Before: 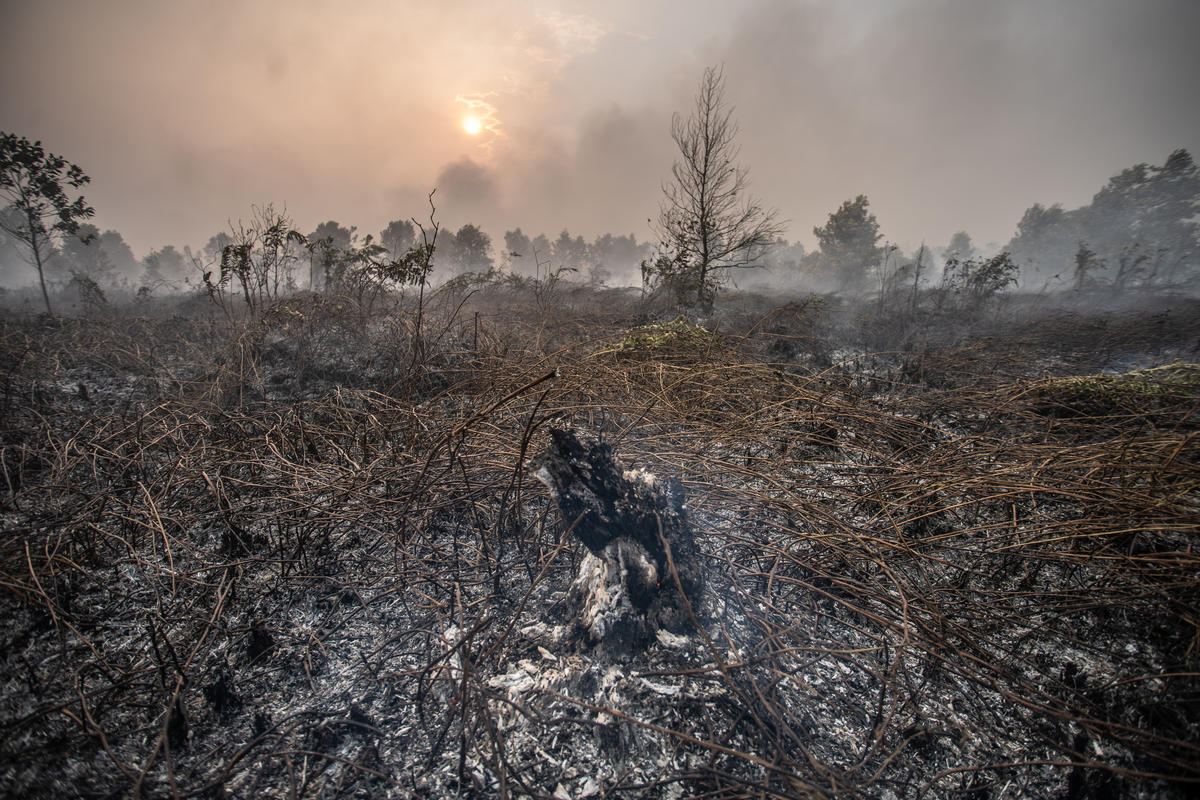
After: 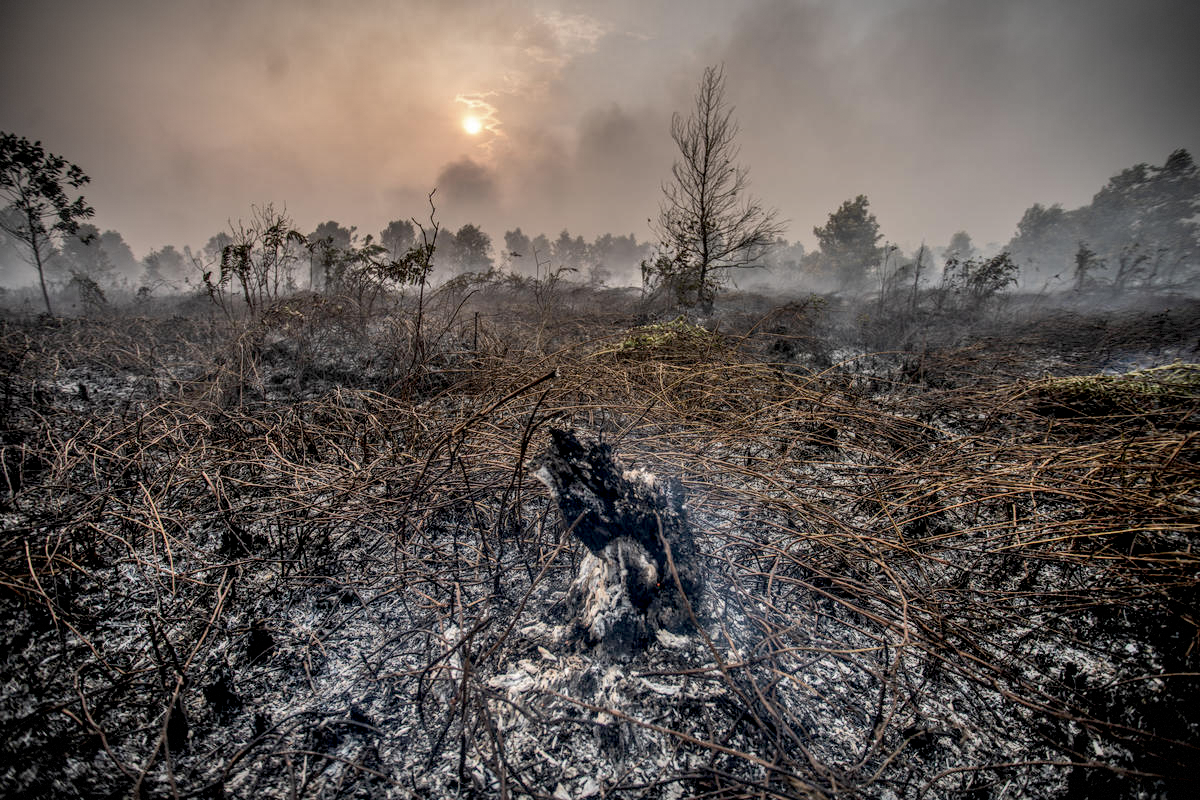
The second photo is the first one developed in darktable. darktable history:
exposure: black level correction 0.009, exposure -0.163 EV, compensate highlight preservation false
local contrast: on, module defaults
shadows and highlights: white point adjustment 0.107, highlights -70.76, soften with gaussian
vignetting: fall-off radius 70.1%, automatic ratio true, dithering 8-bit output
